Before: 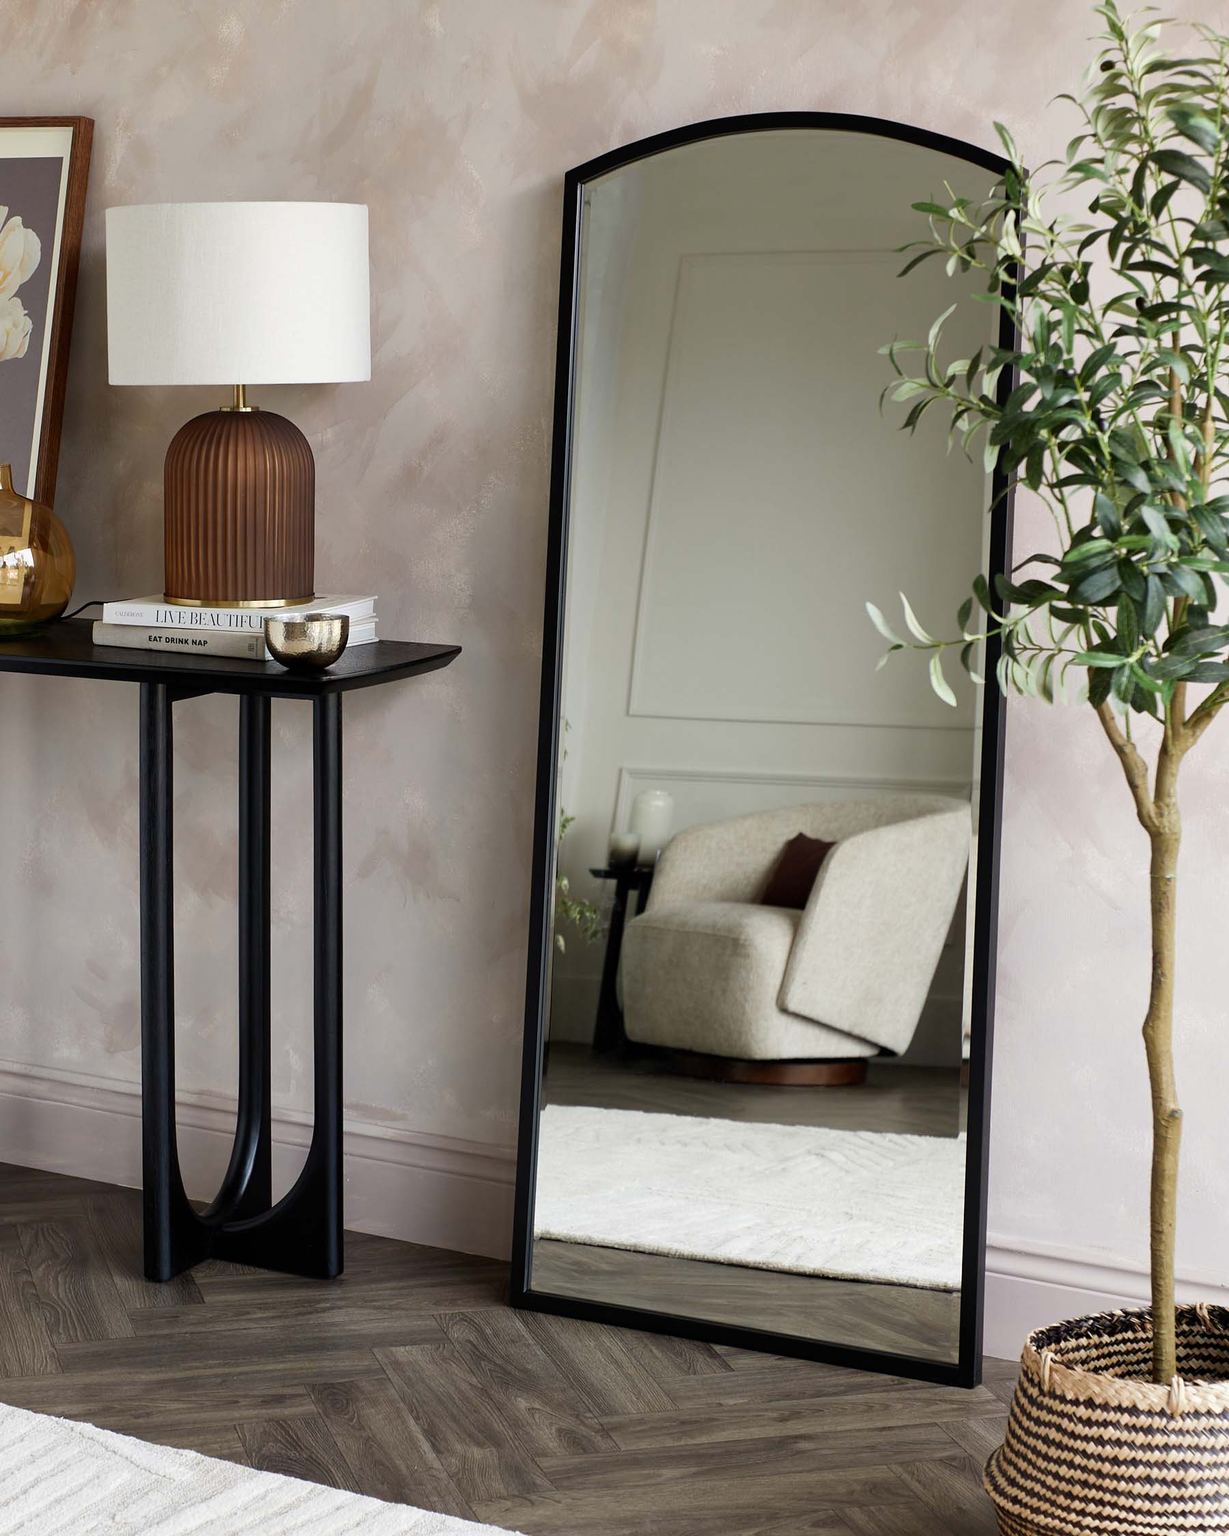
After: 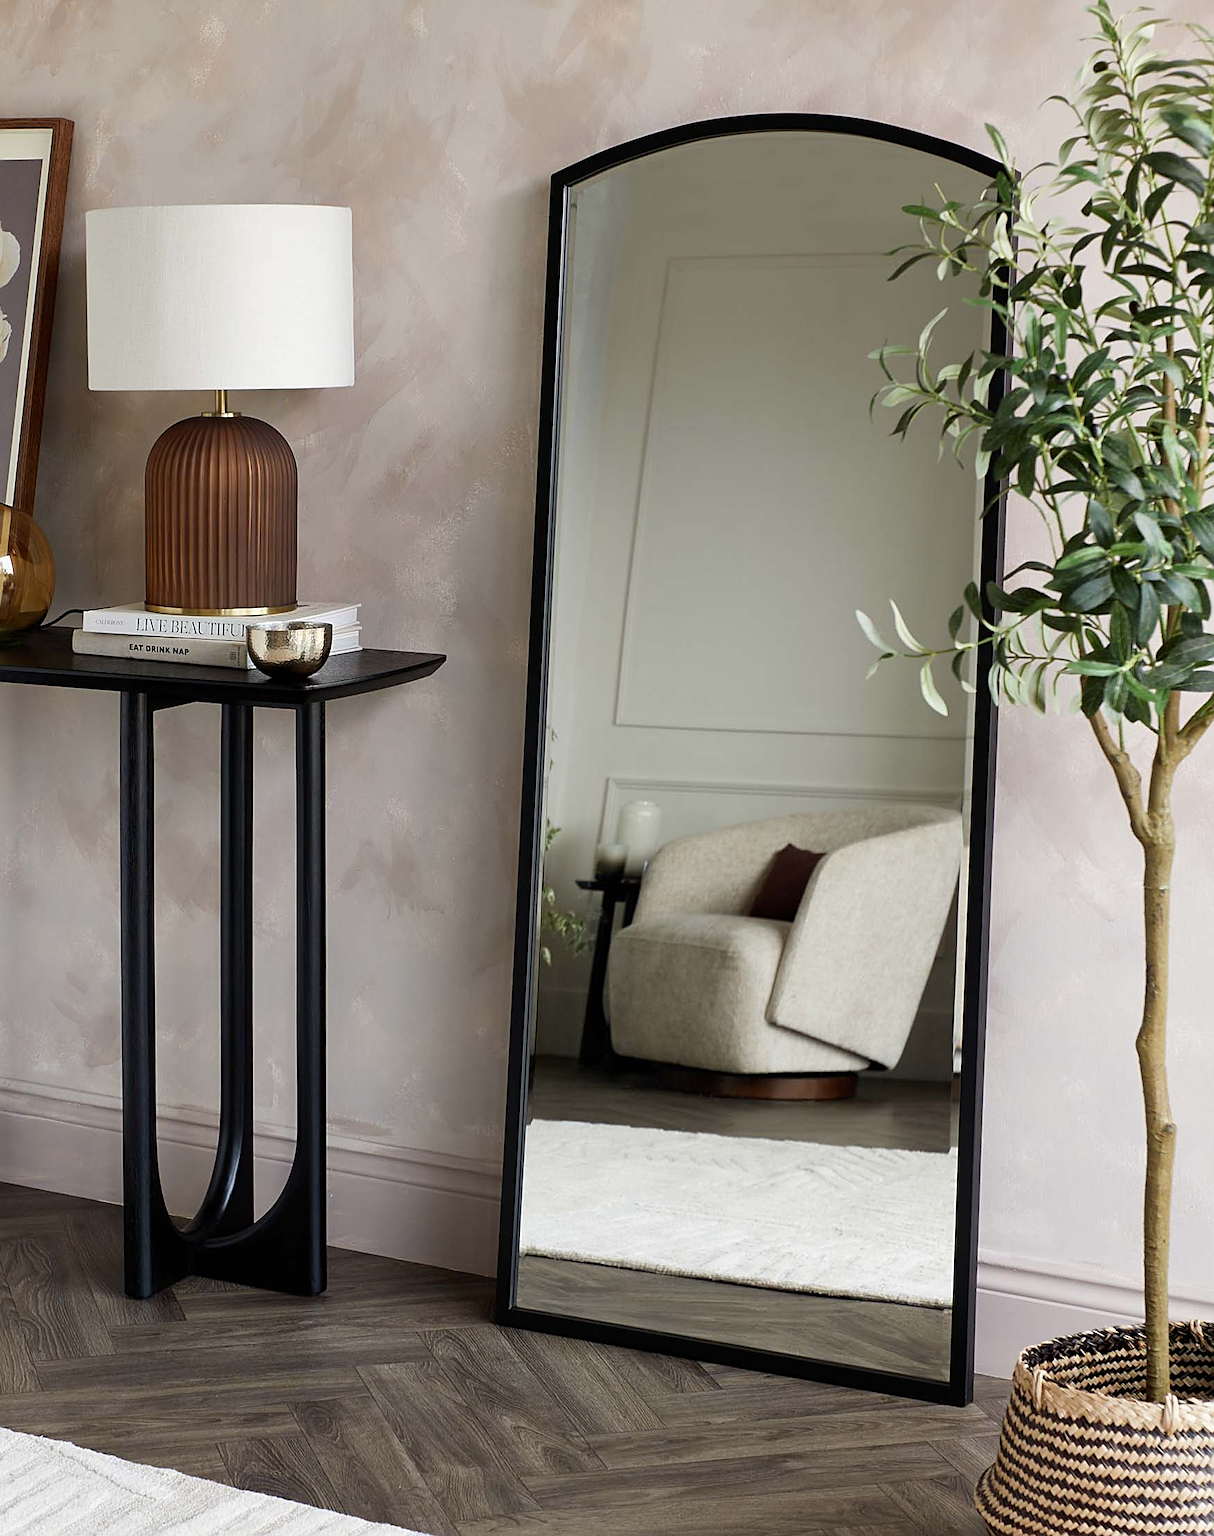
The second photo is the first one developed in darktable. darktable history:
crop and rotate: left 1.774%, right 0.633%, bottom 1.28%
sharpen: on, module defaults
